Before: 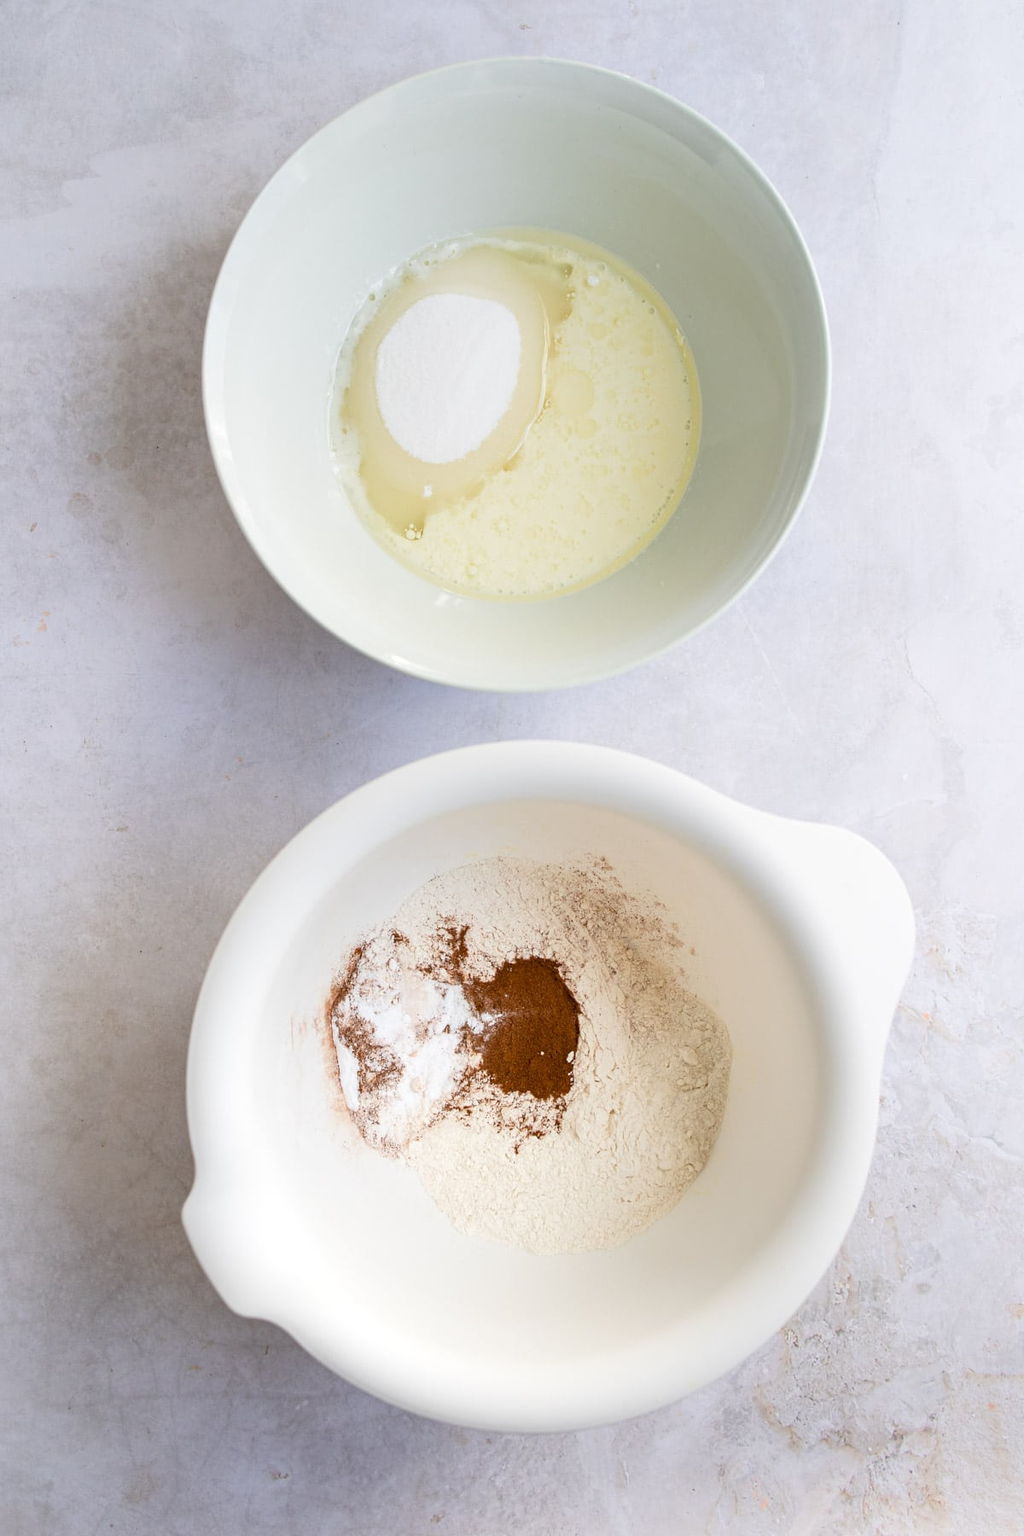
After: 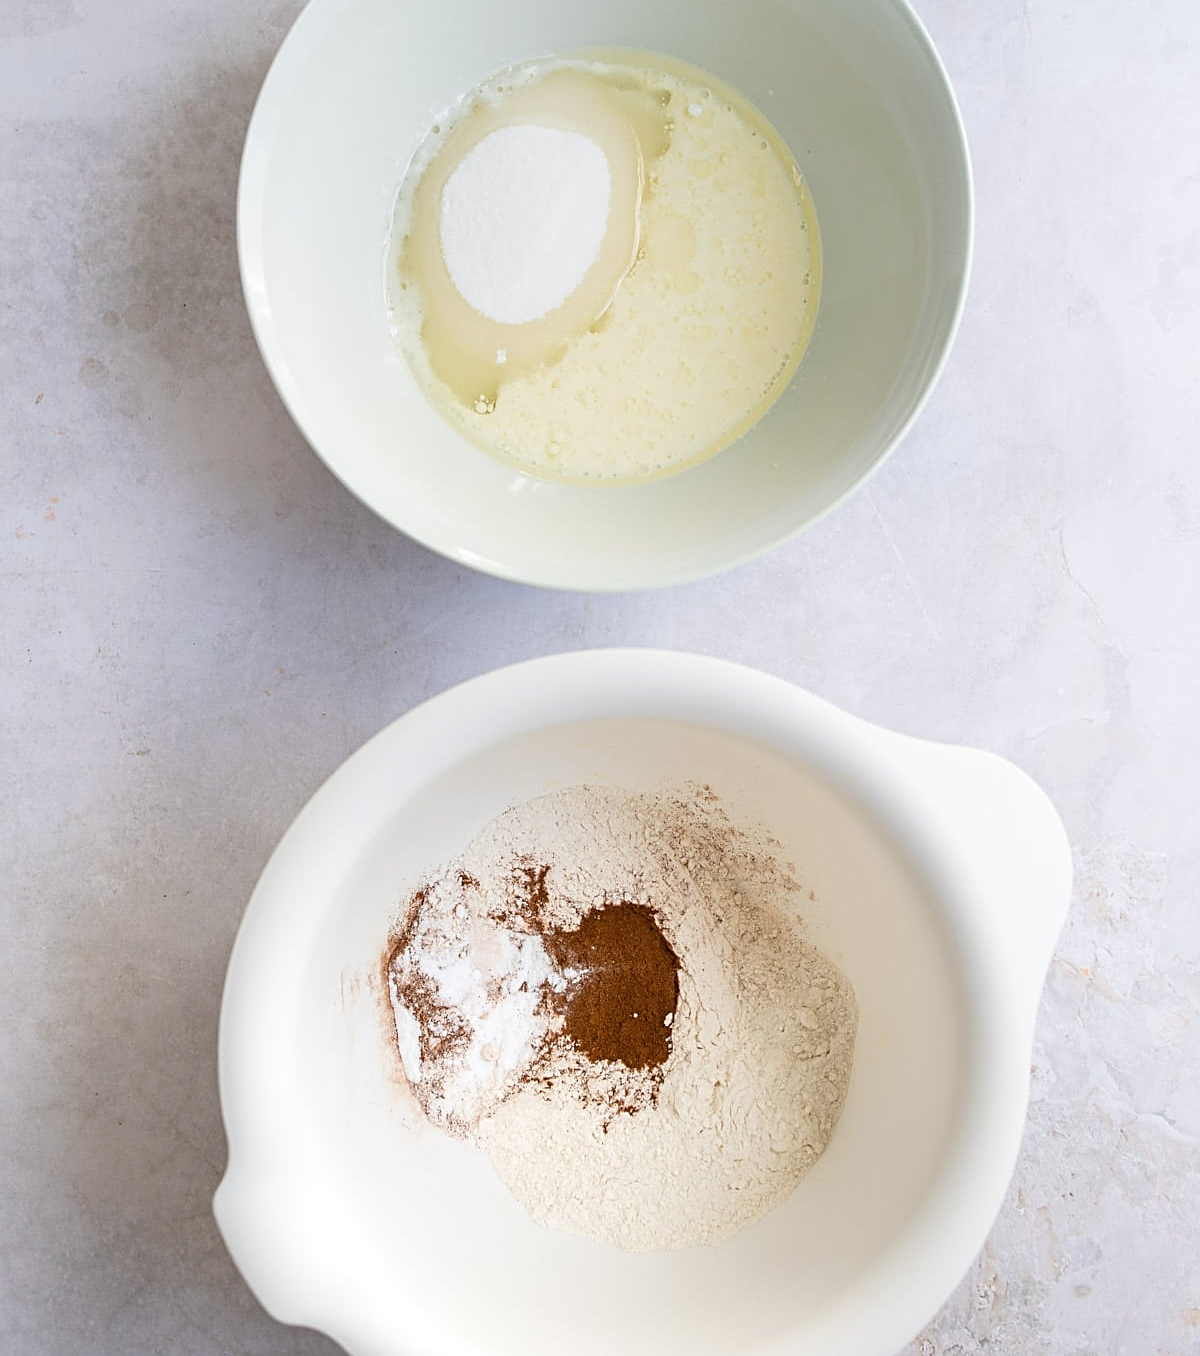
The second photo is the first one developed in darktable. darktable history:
sharpen: on, module defaults
crop and rotate: top 12.206%, bottom 12.454%
contrast brightness saturation: contrast 0.007, saturation -0.052
